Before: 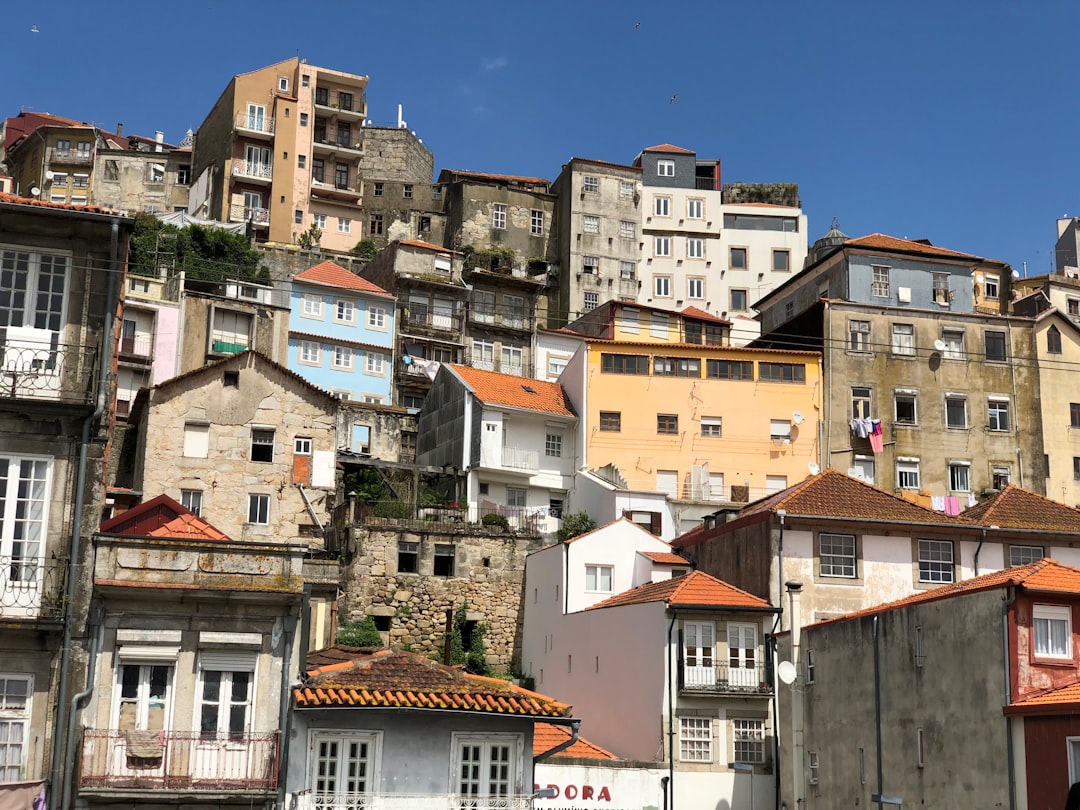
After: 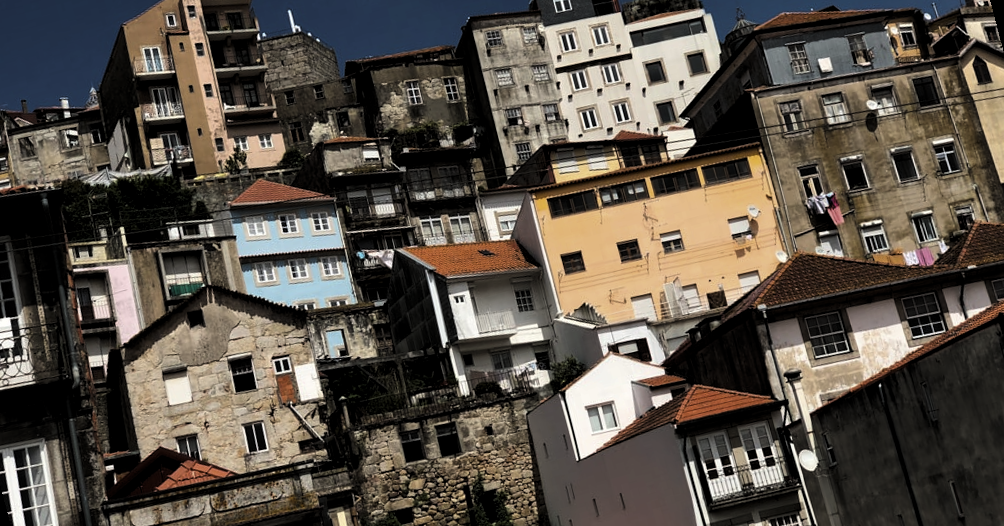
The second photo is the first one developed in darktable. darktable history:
rotate and perspective: rotation -14.8°, crop left 0.1, crop right 0.903, crop top 0.25, crop bottom 0.748
contrast brightness saturation: contrast 0.04, saturation 0.07
levels: mode automatic, black 8.58%, gray 59.42%, levels [0, 0.445, 1]
